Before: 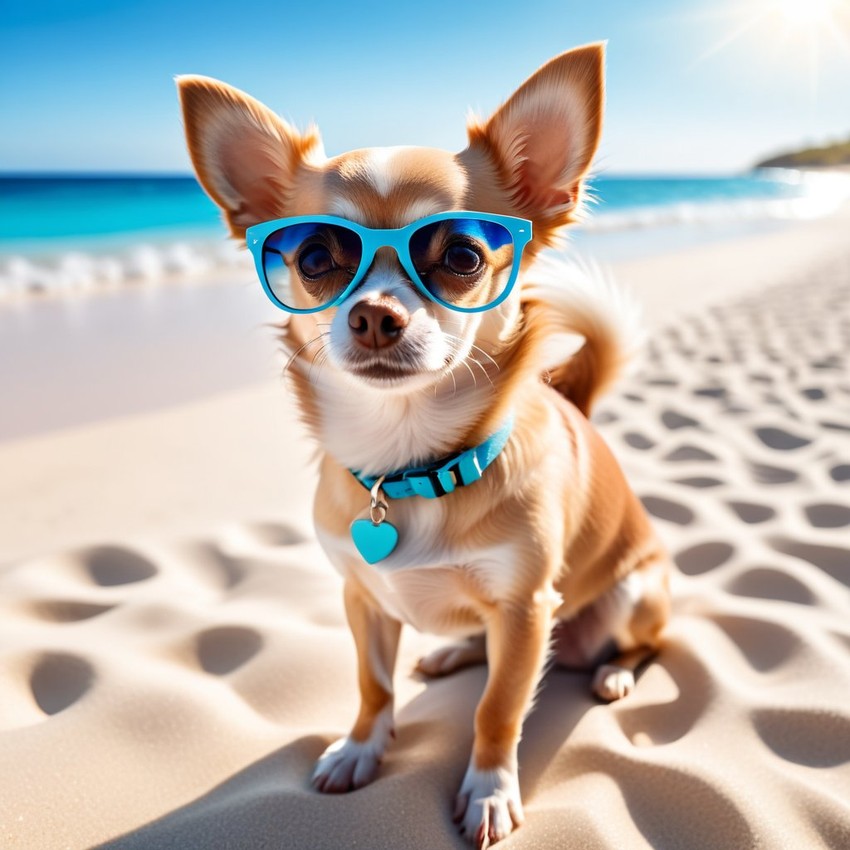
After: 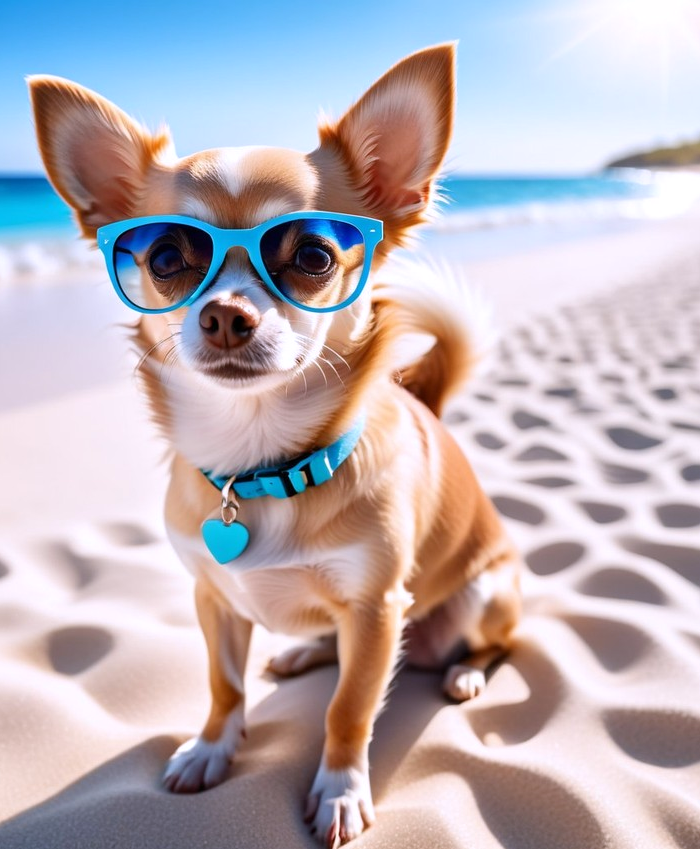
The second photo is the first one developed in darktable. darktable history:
crop: left 17.582%, bottom 0.031%
white balance: red 1.004, blue 1.096
